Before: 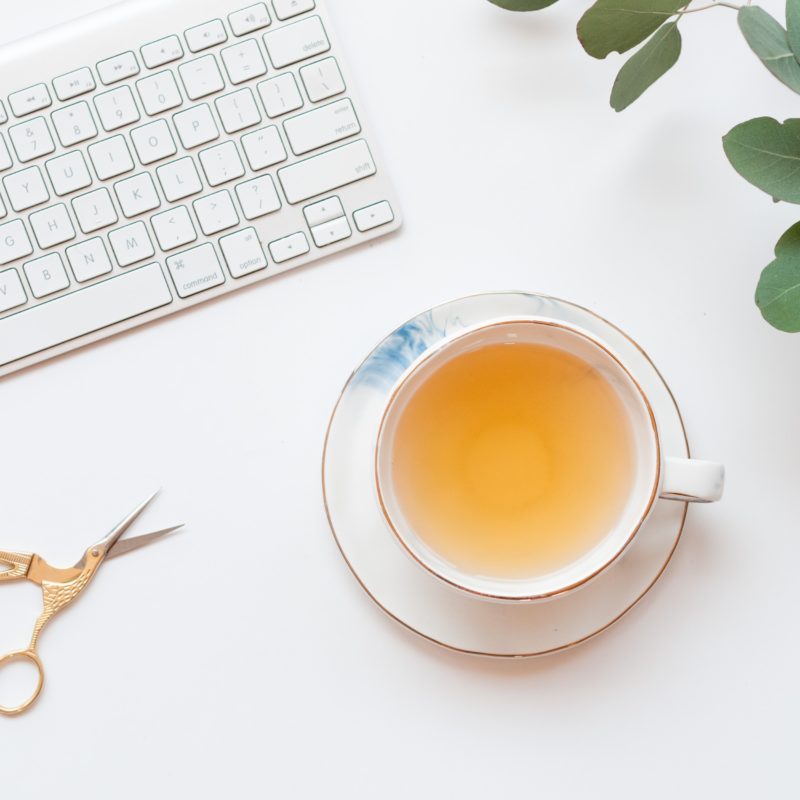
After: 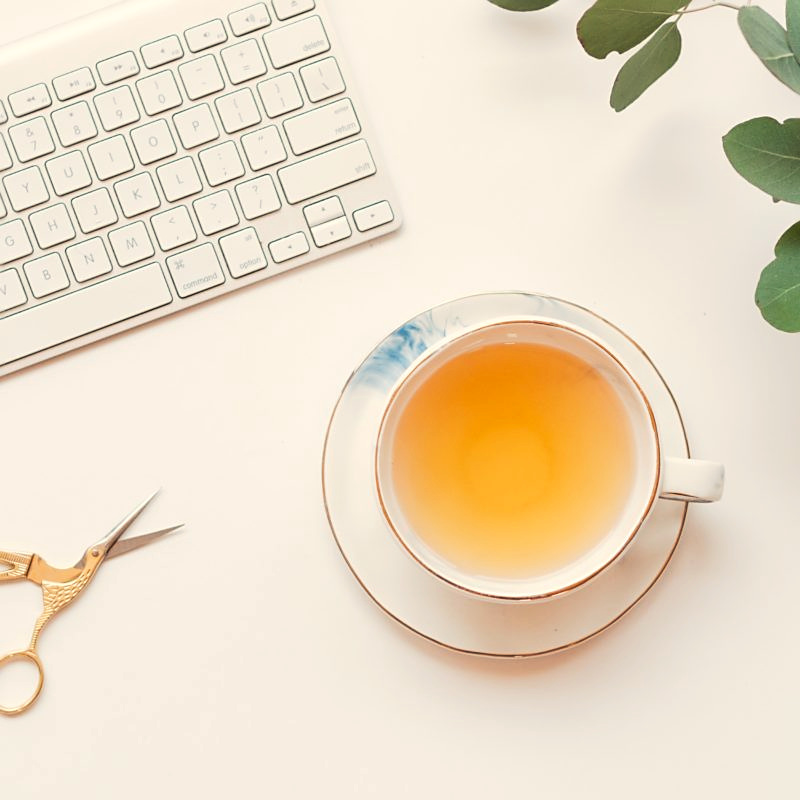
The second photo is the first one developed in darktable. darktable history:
sharpen: radius 1.864, amount 0.398, threshold 1.271
tone curve: curves: ch0 [(0, 0) (0.003, 0.014) (0.011, 0.019) (0.025, 0.028) (0.044, 0.044) (0.069, 0.069) (0.1, 0.1) (0.136, 0.131) (0.177, 0.168) (0.224, 0.206) (0.277, 0.255) (0.335, 0.309) (0.399, 0.374) (0.468, 0.452) (0.543, 0.535) (0.623, 0.623) (0.709, 0.72) (0.801, 0.815) (0.898, 0.898) (1, 1)], preserve colors none
white balance: red 1.045, blue 0.932
